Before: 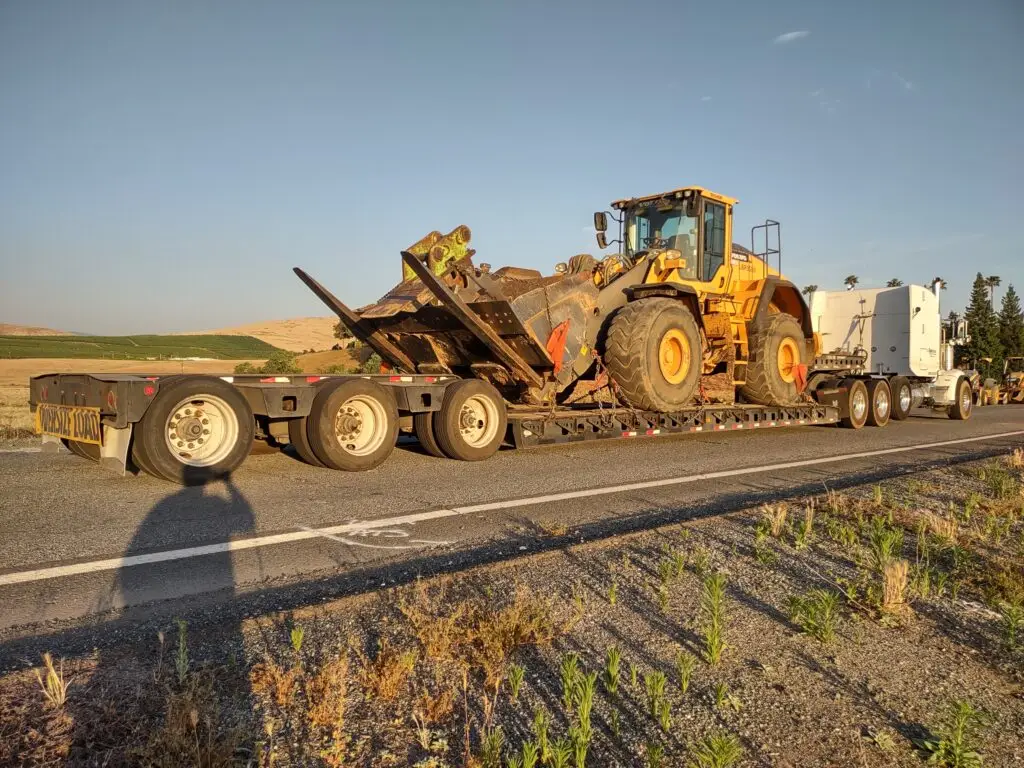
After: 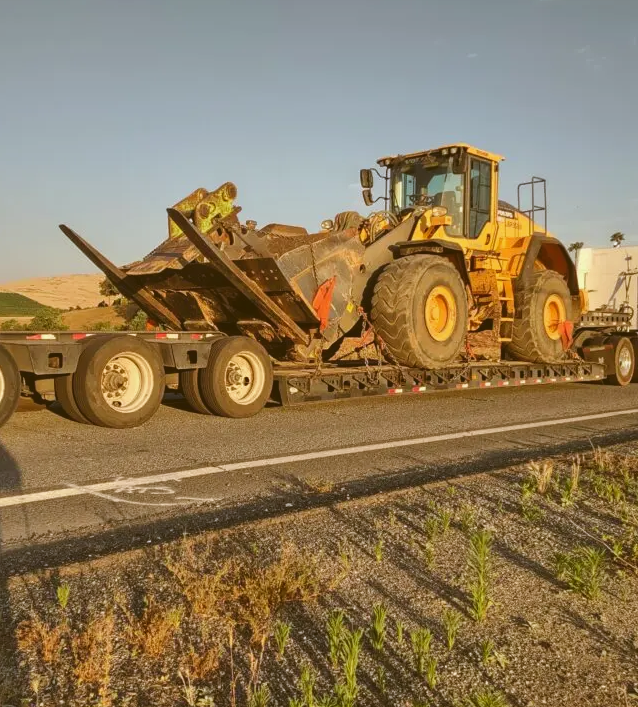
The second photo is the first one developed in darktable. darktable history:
color correction: highlights a* -0.482, highlights b* 0.161, shadows a* 4.66, shadows b* 20.72
exposure: black level correction -0.015, exposure -0.125 EV, compensate highlight preservation false
crop and rotate: left 22.918%, top 5.629%, right 14.711%, bottom 2.247%
